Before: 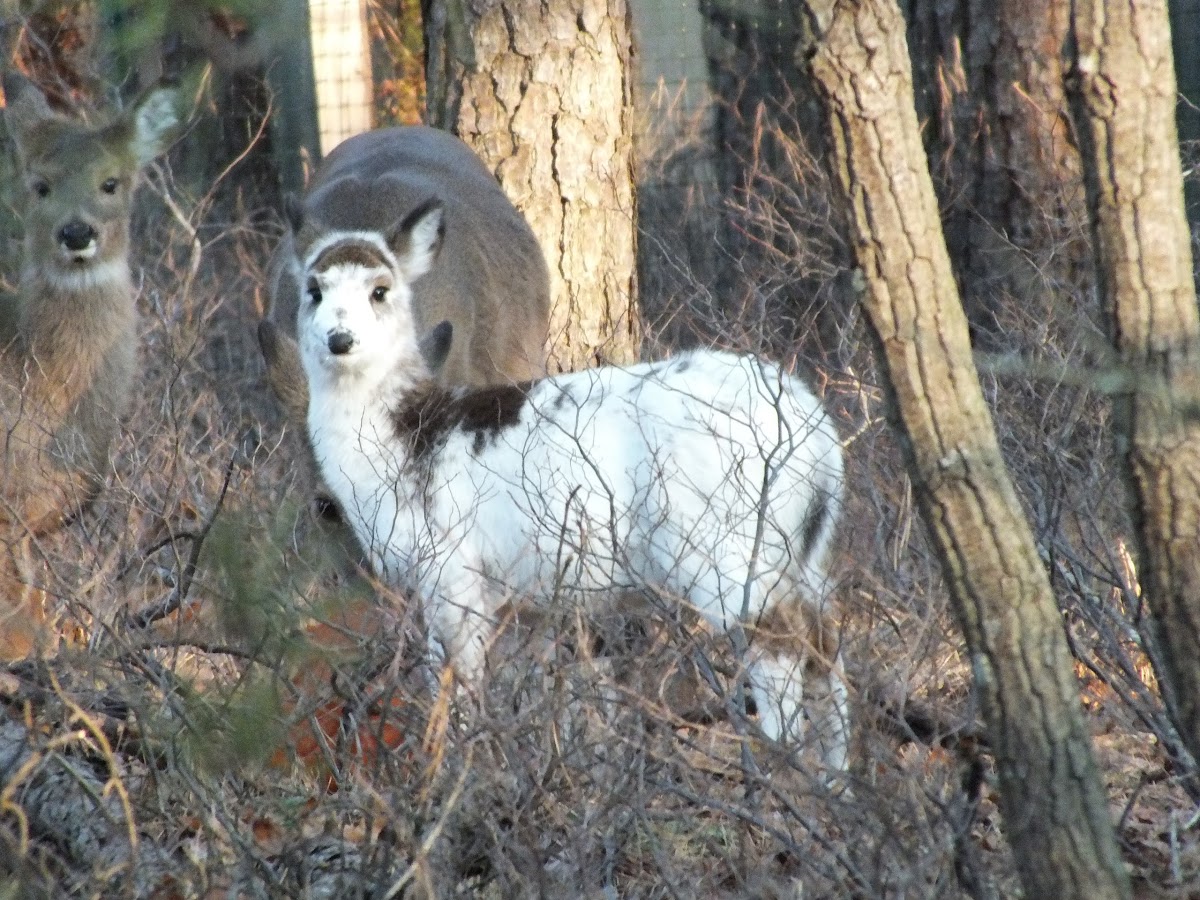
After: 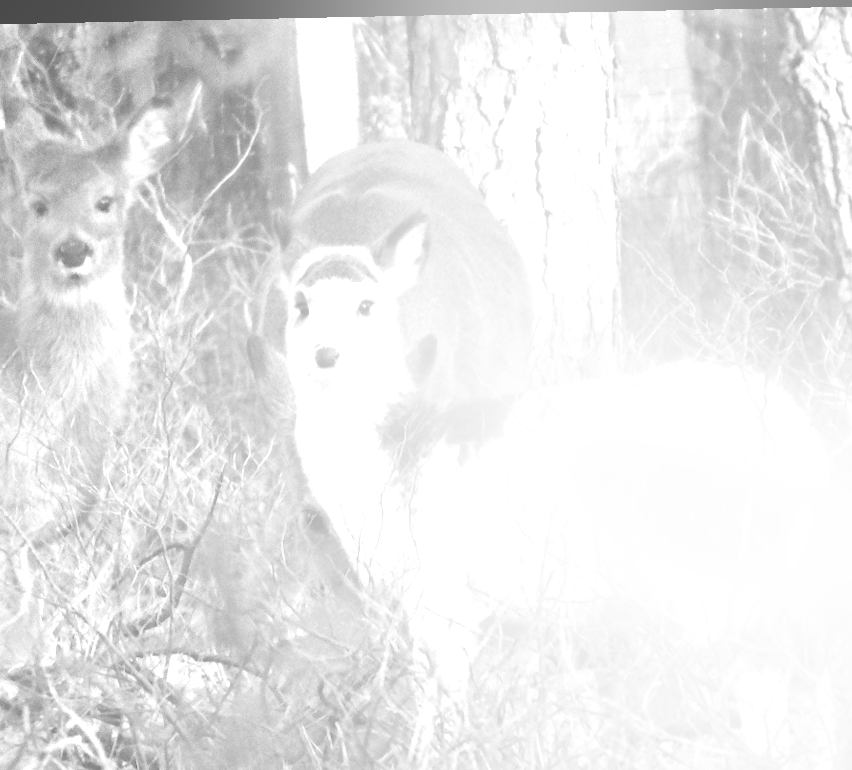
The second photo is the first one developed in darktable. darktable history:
monochrome: a -6.99, b 35.61, size 1.4
rotate and perspective: lens shift (horizontal) -0.055, automatic cropping off
crop: right 28.885%, bottom 16.626%
white balance: red 1.138, green 0.996, blue 0.812
local contrast: mode bilateral grid, contrast 20, coarseness 50, detail 130%, midtone range 0.2
color balance rgb: global vibrance 42.74%
bloom: size 40%
exposure: black level correction 0, exposure 1.5 EV, compensate exposure bias true, compensate highlight preservation false
